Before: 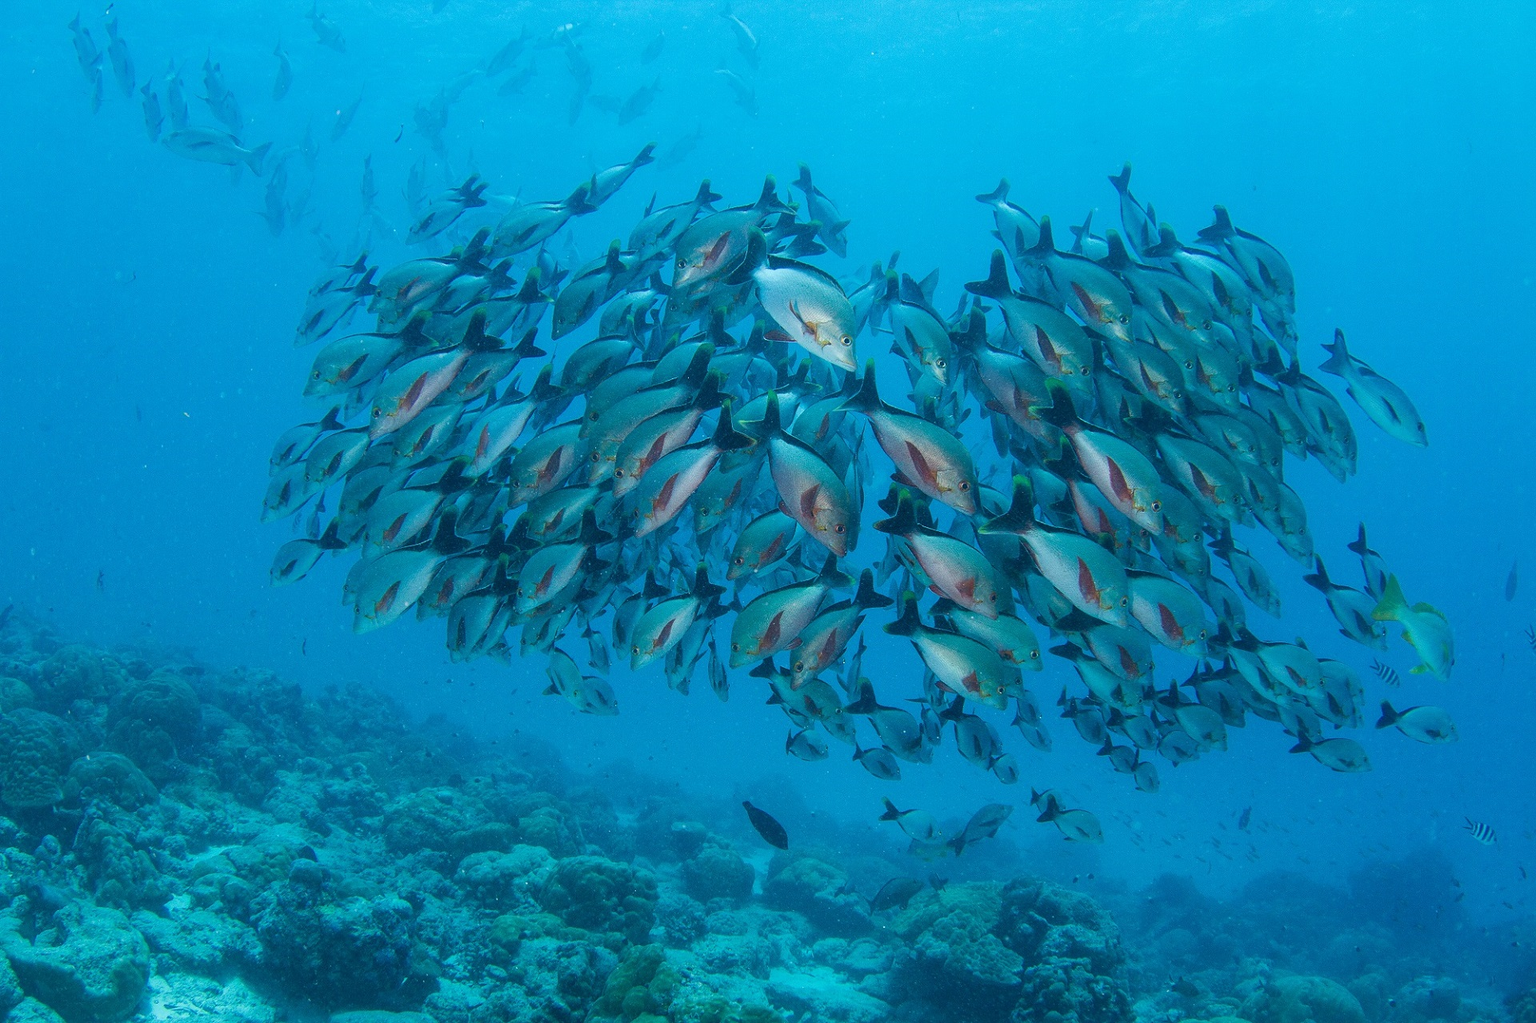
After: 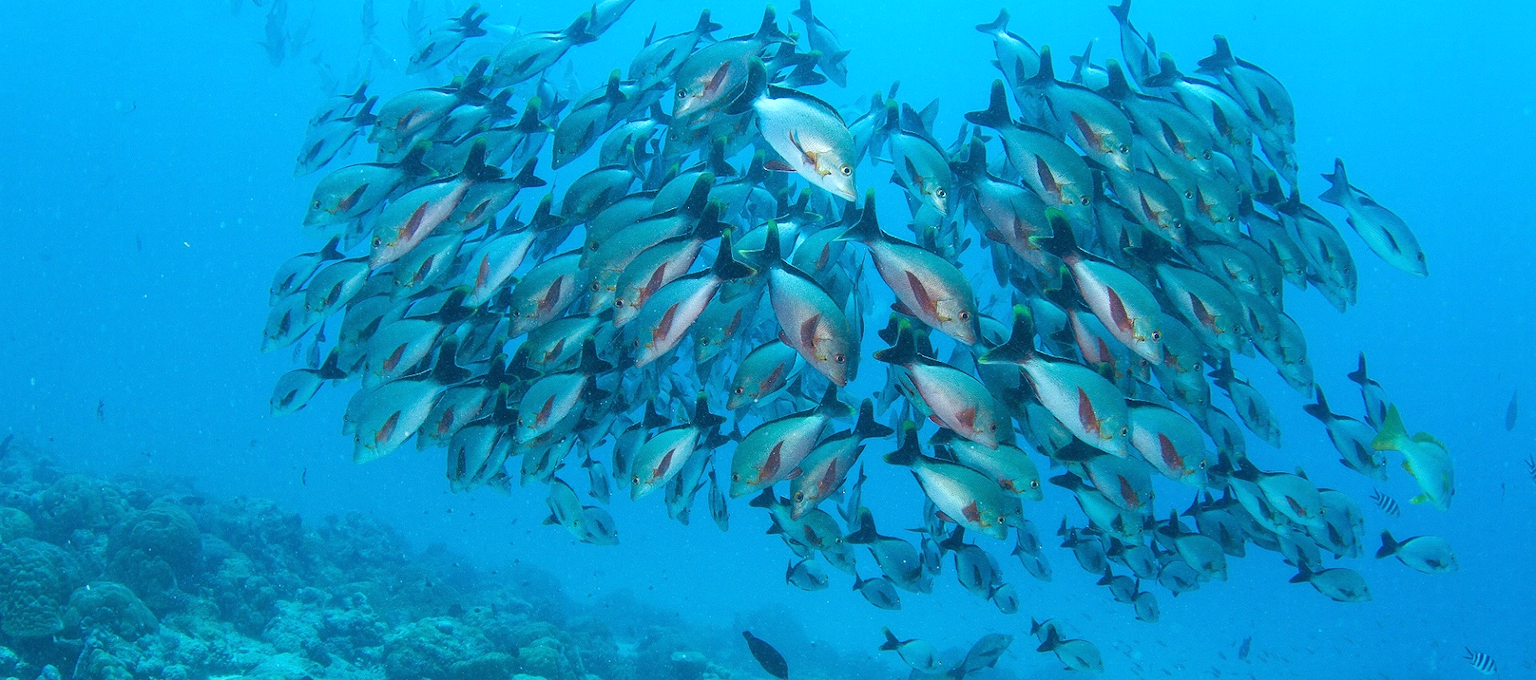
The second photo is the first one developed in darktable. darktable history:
exposure: black level correction 0, exposure 0.5 EV, compensate exposure bias true, compensate highlight preservation false
crop: top 16.727%, bottom 16.727%
